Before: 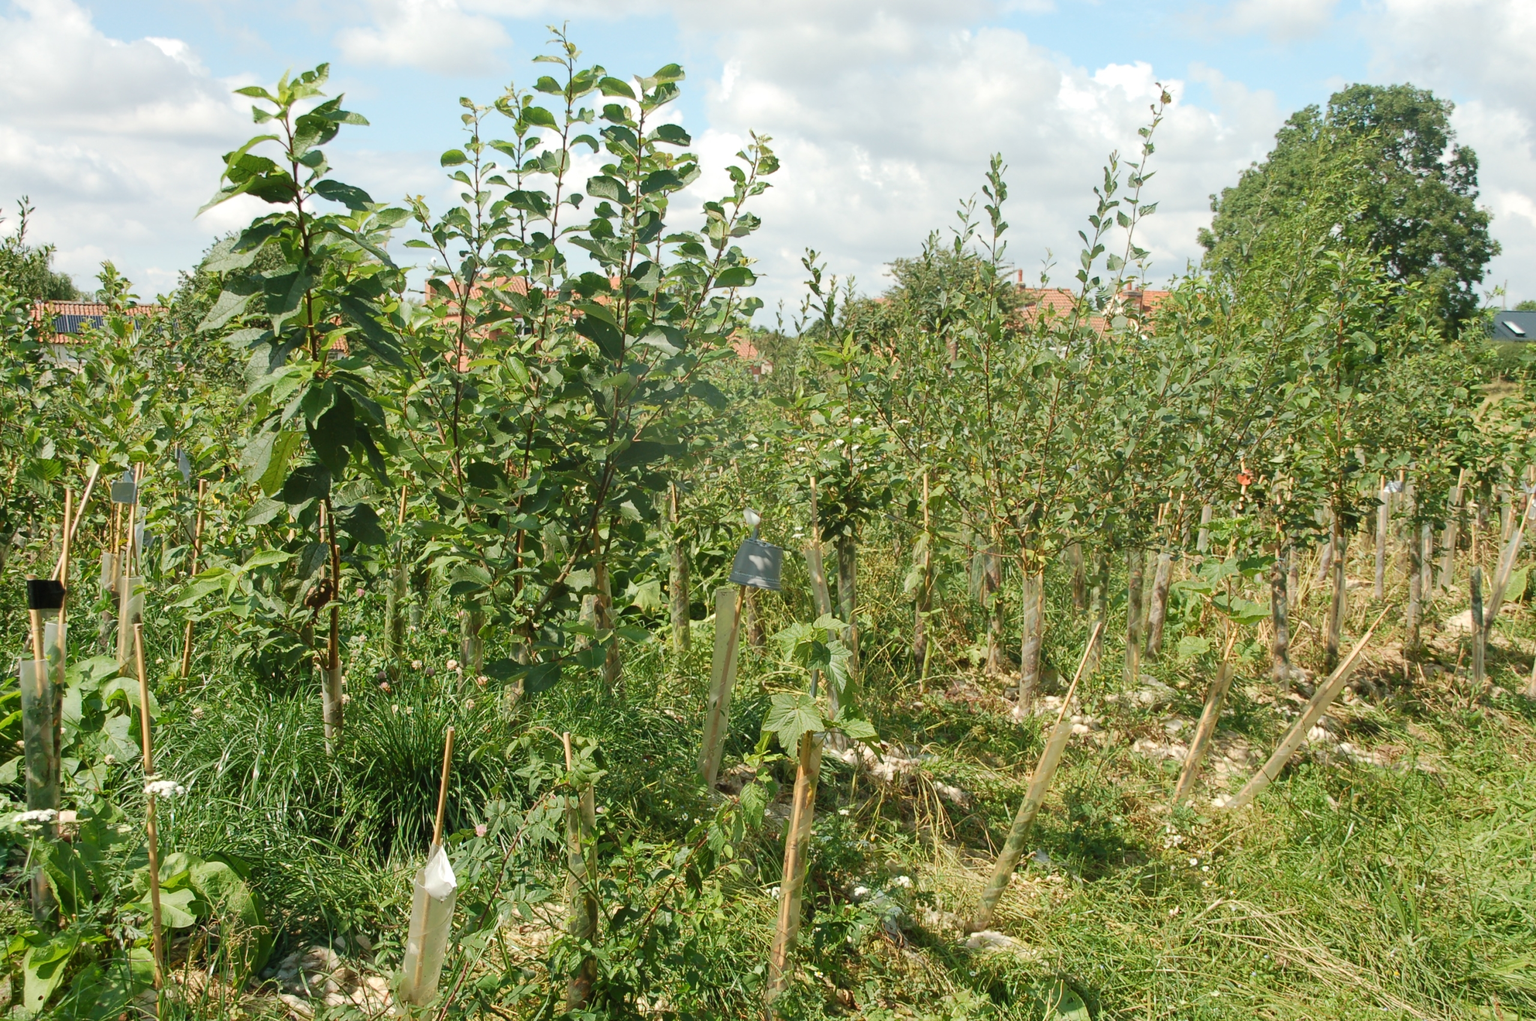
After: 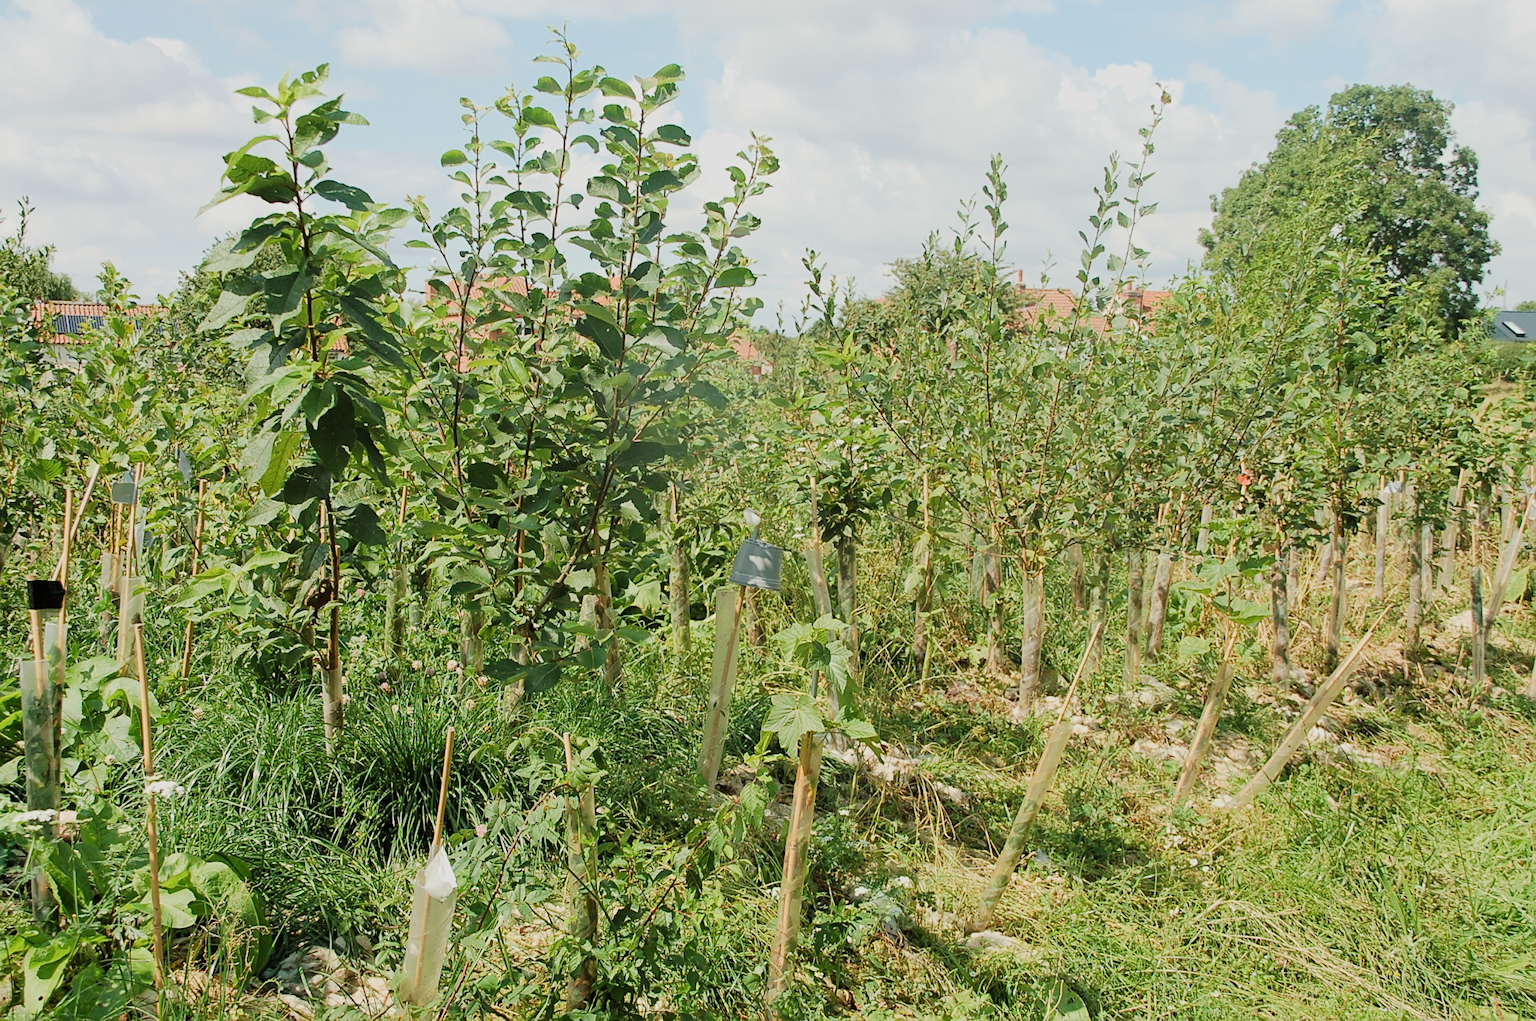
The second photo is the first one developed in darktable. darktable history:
filmic rgb: black relative exposure -7.34 EV, white relative exposure 5.07 EV, hardness 3.2, iterations of high-quality reconstruction 0
exposure: black level correction 0, exposure 0.499 EV, compensate exposure bias true, compensate highlight preservation false
sharpen: radius 2.14, amount 0.379, threshold 0.001
